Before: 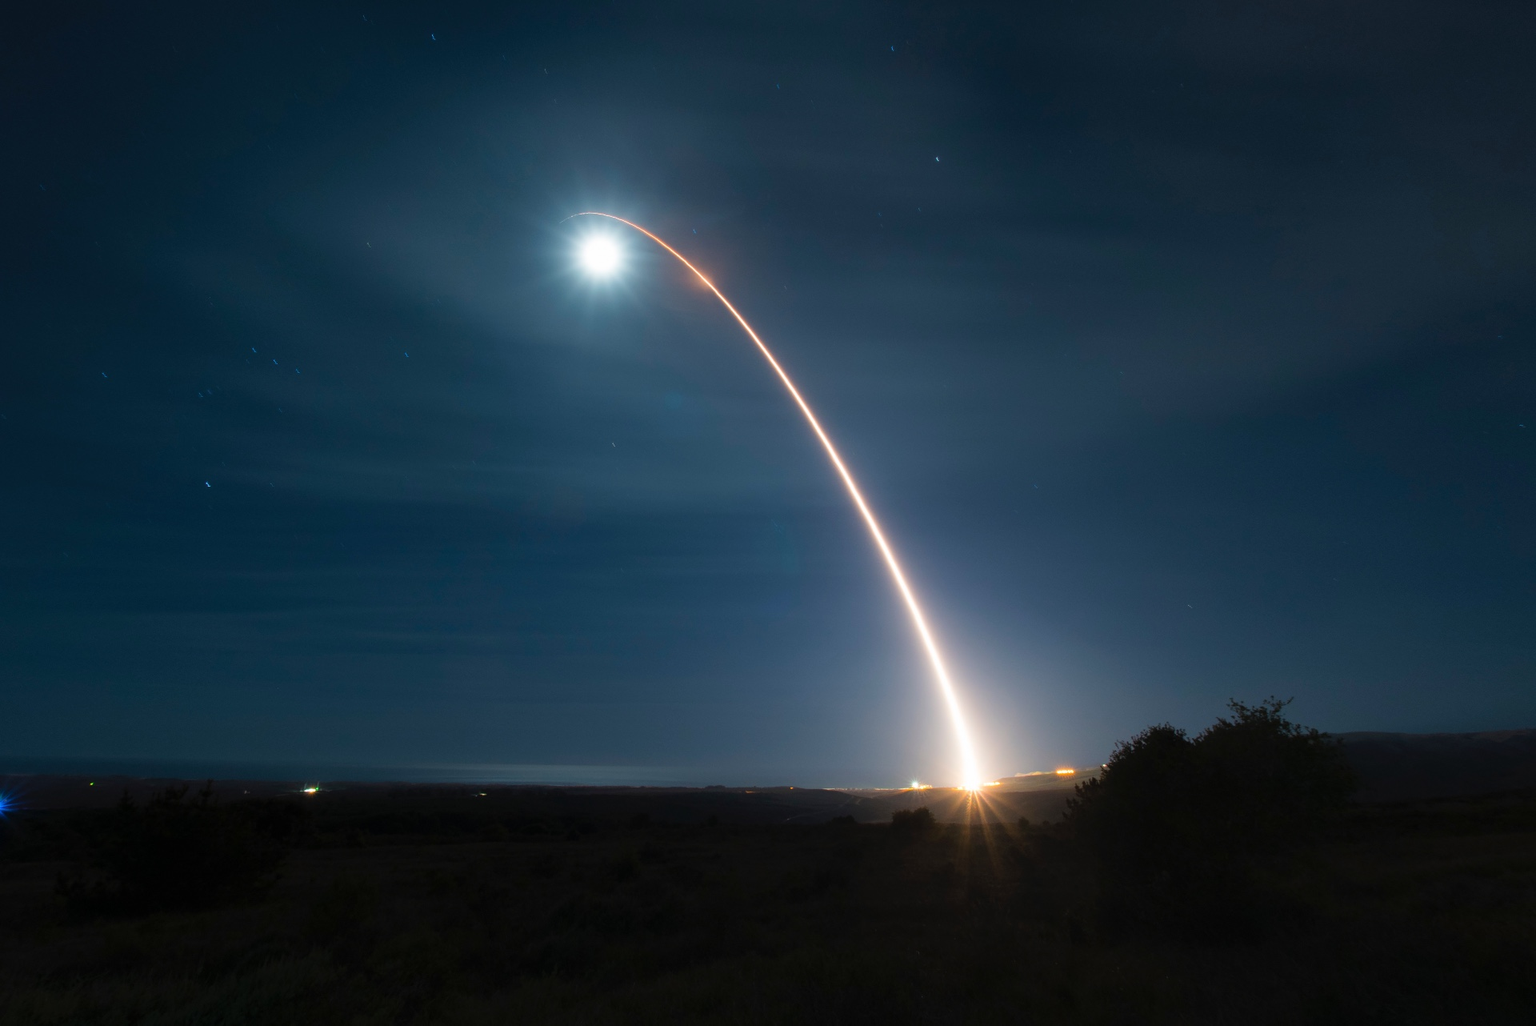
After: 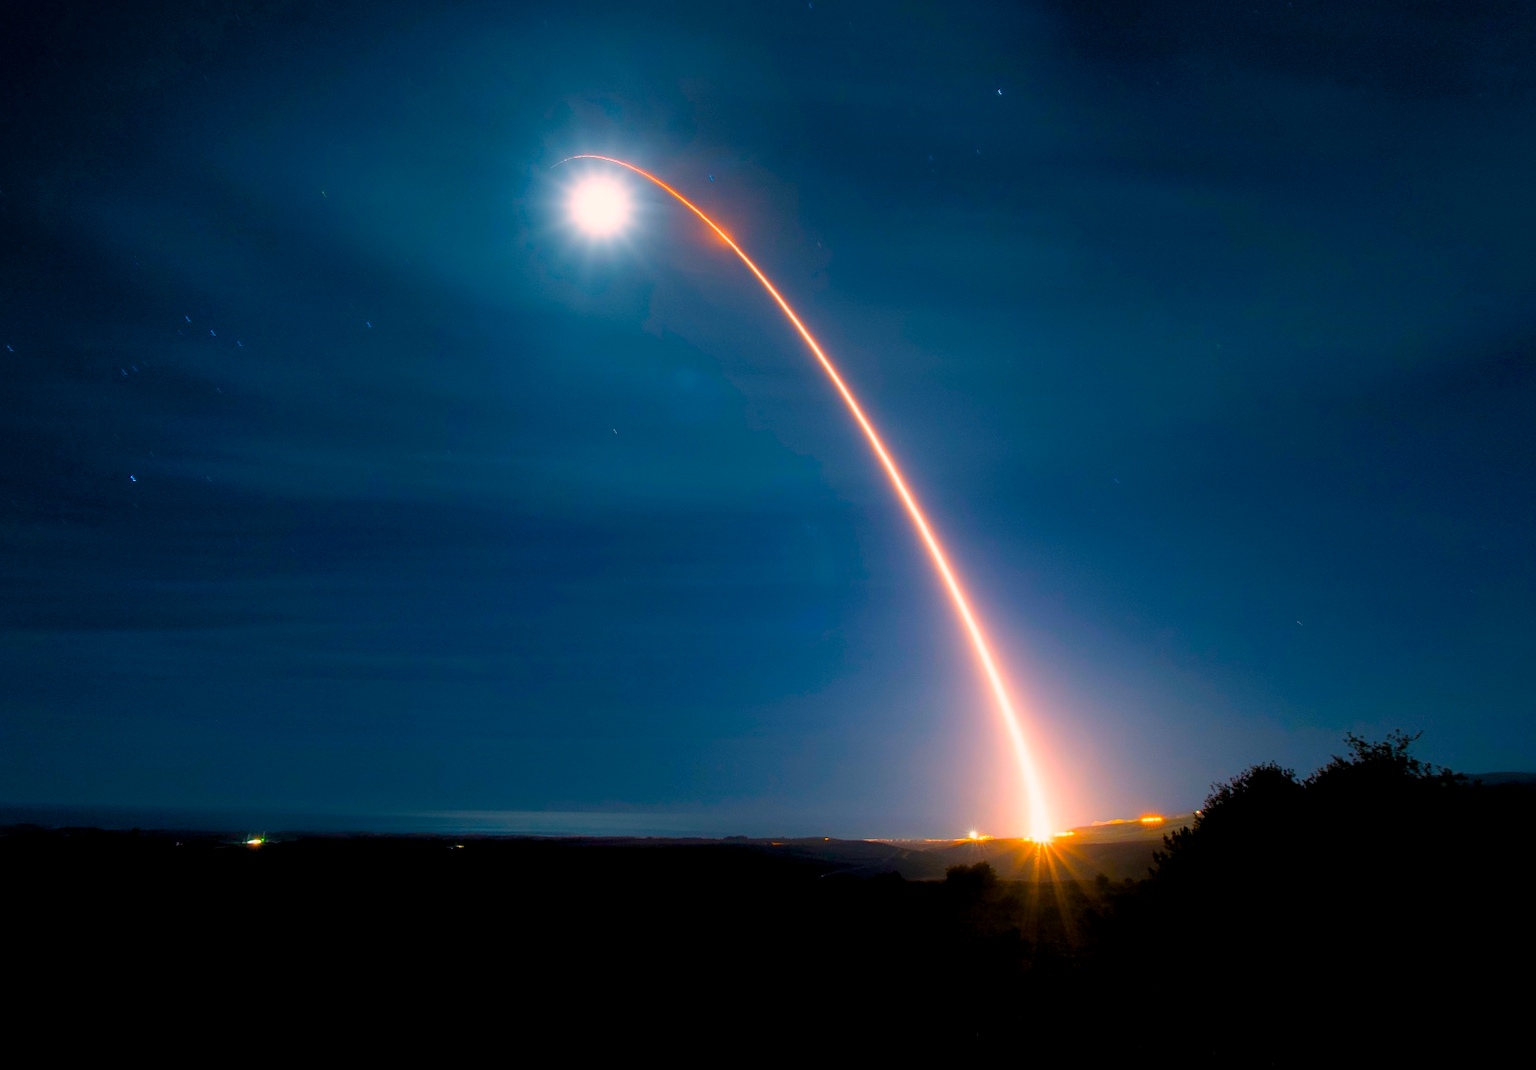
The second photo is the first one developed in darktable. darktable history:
contrast brightness saturation: saturation 0.123
color balance rgb: highlights gain › chroma 4.462%, highlights gain › hue 31.76°, perceptual saturation grading › global saturation 49.627%, global vibrance 20%
crop: left 6.275%, top 8.001%, right 9.54%, bottom 4.122%
exposure: black level correction 0.007, exposure 0.155 EV, compensate exposure bias true, compensate highlight preservation false
